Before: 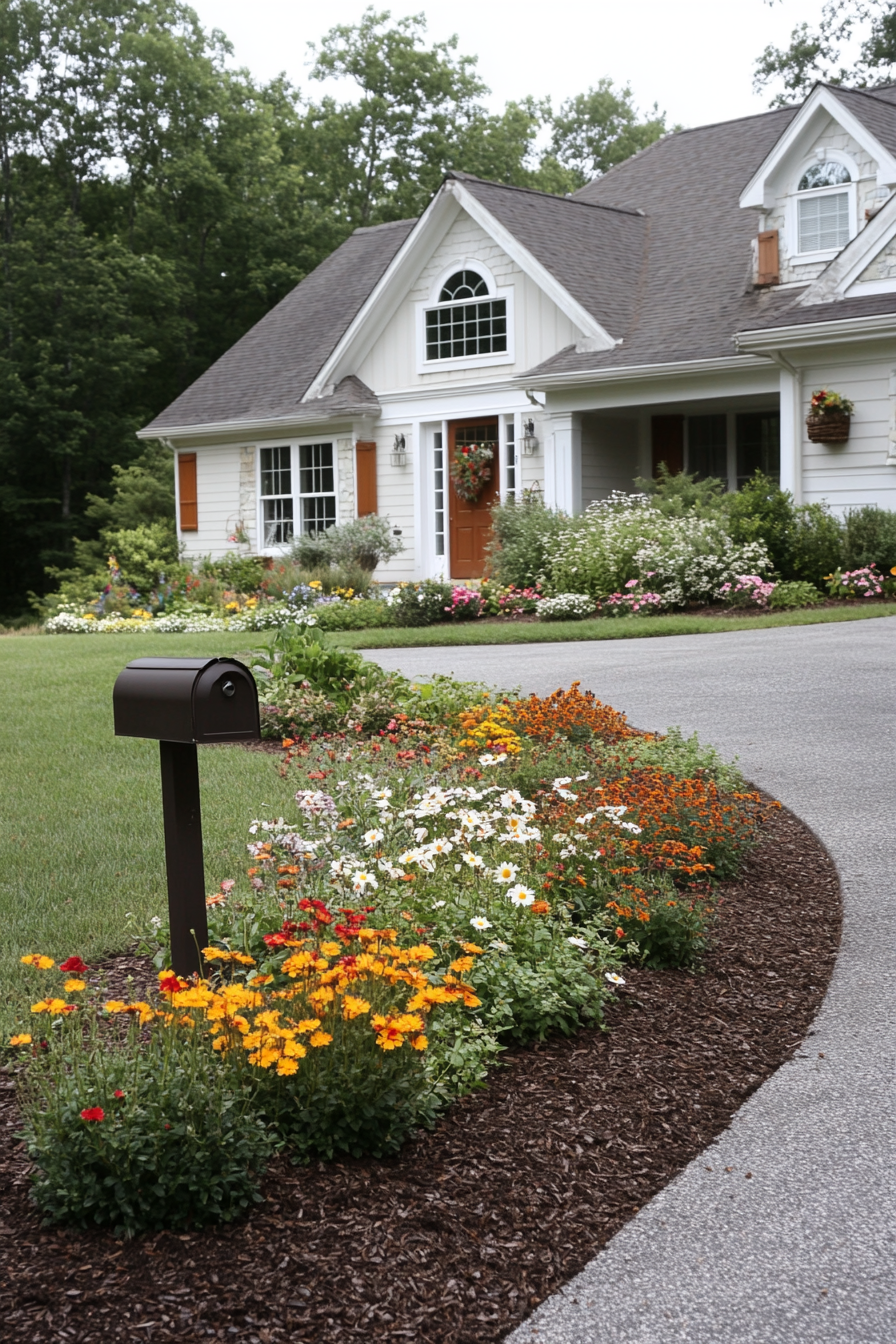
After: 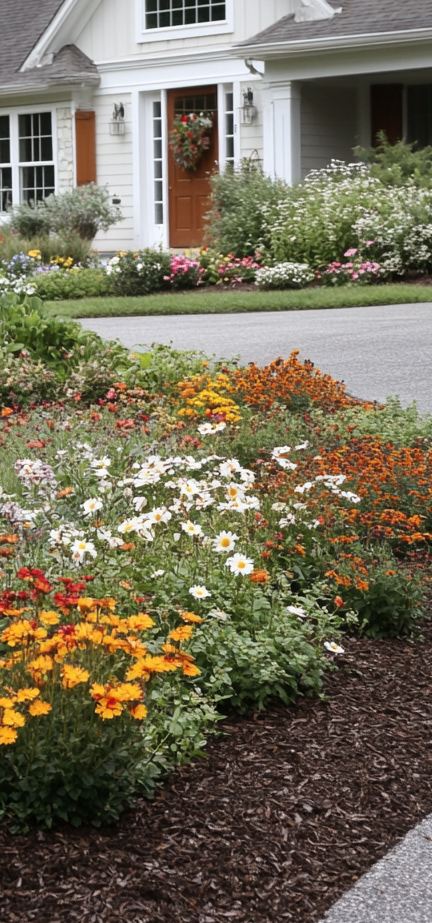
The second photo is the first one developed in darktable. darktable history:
contrast brightness saturation: saturation -0.05
crop: left 31.379%, top 24.658%, right 20.326%, bottom 6.628%
